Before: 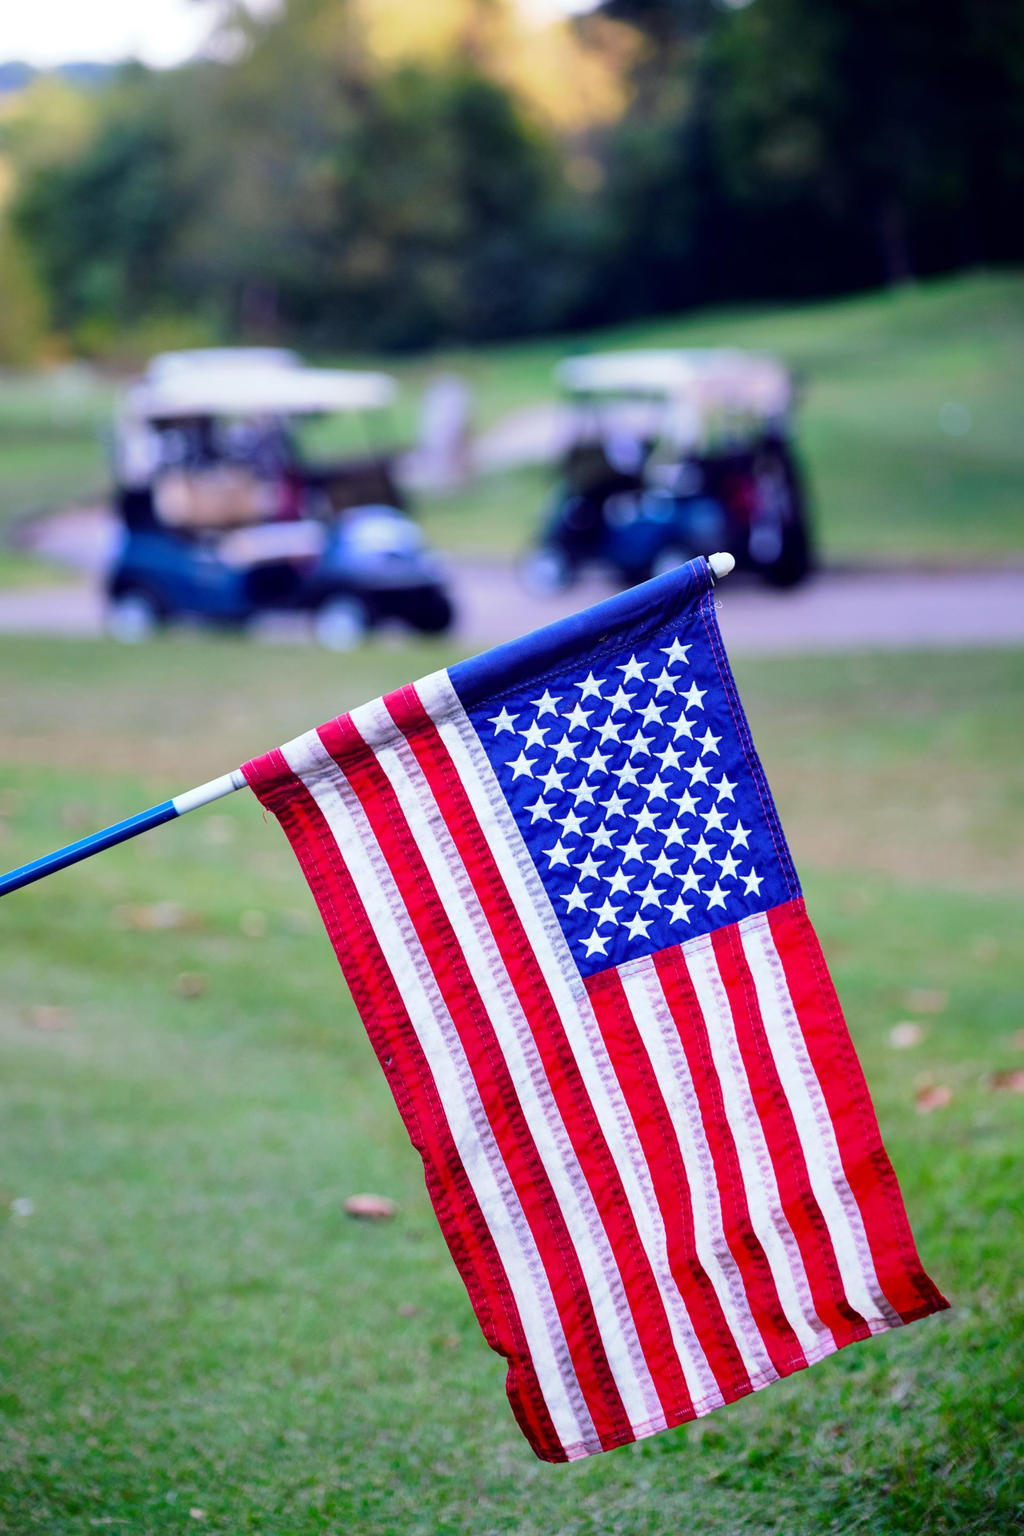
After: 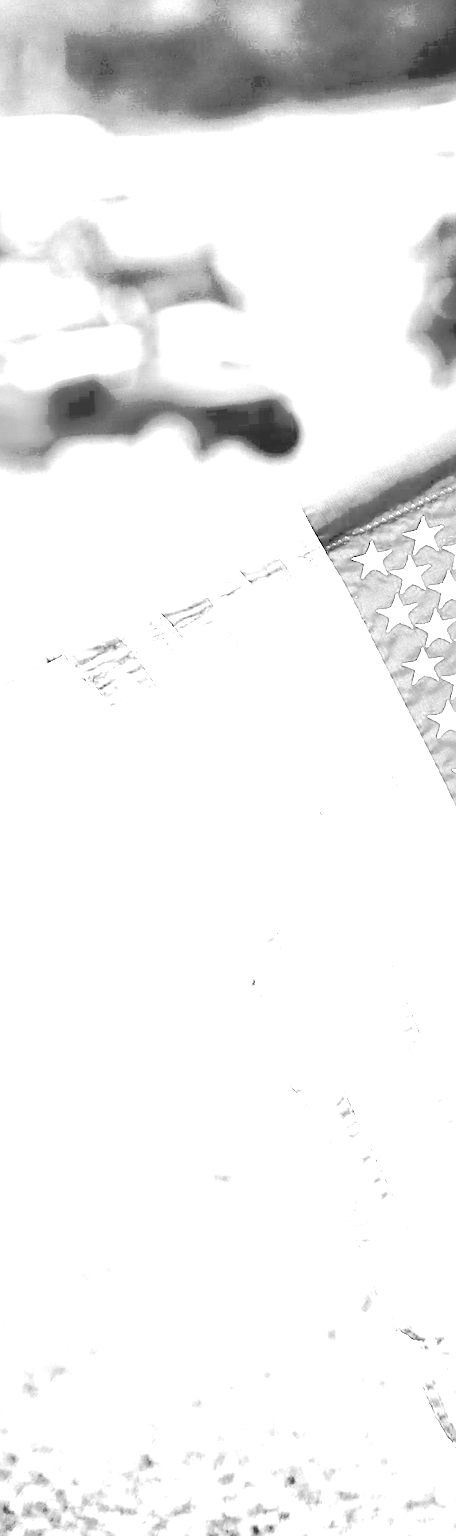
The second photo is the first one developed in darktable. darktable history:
rotate and perspective: rotation -3.18°, automatic cropping off
white balance: red 8, blue 8
crop and rotate: left 21.77%, top 18.528%, right 44.676%, bottom 2.997%
exposure: exposure -0.582 EV, compensate highlight preservation false
tone curve: curves: ch0 [(0, 0) (0.003, 0.003) (0.011, 0.01) (0.025, 0.023) (0.044, 0.042) (0.069, 0.065) (0.1, 0.094) (0.136, 0.128) (0.177, 0.167) (0.224, 0.211) (0.277, 0.261) (0.335, 0.316) (0.399, 0.376) (0.468, 0.441) (0.543, 0.685) (0.623, 0.741) (0.709, 0.8) (0.801, 0.863) (0.898, 0.929) (1, 1)], preserve colors none
monochrome: a 32, b 64, size 2.3
sharpen: on, module defaults
